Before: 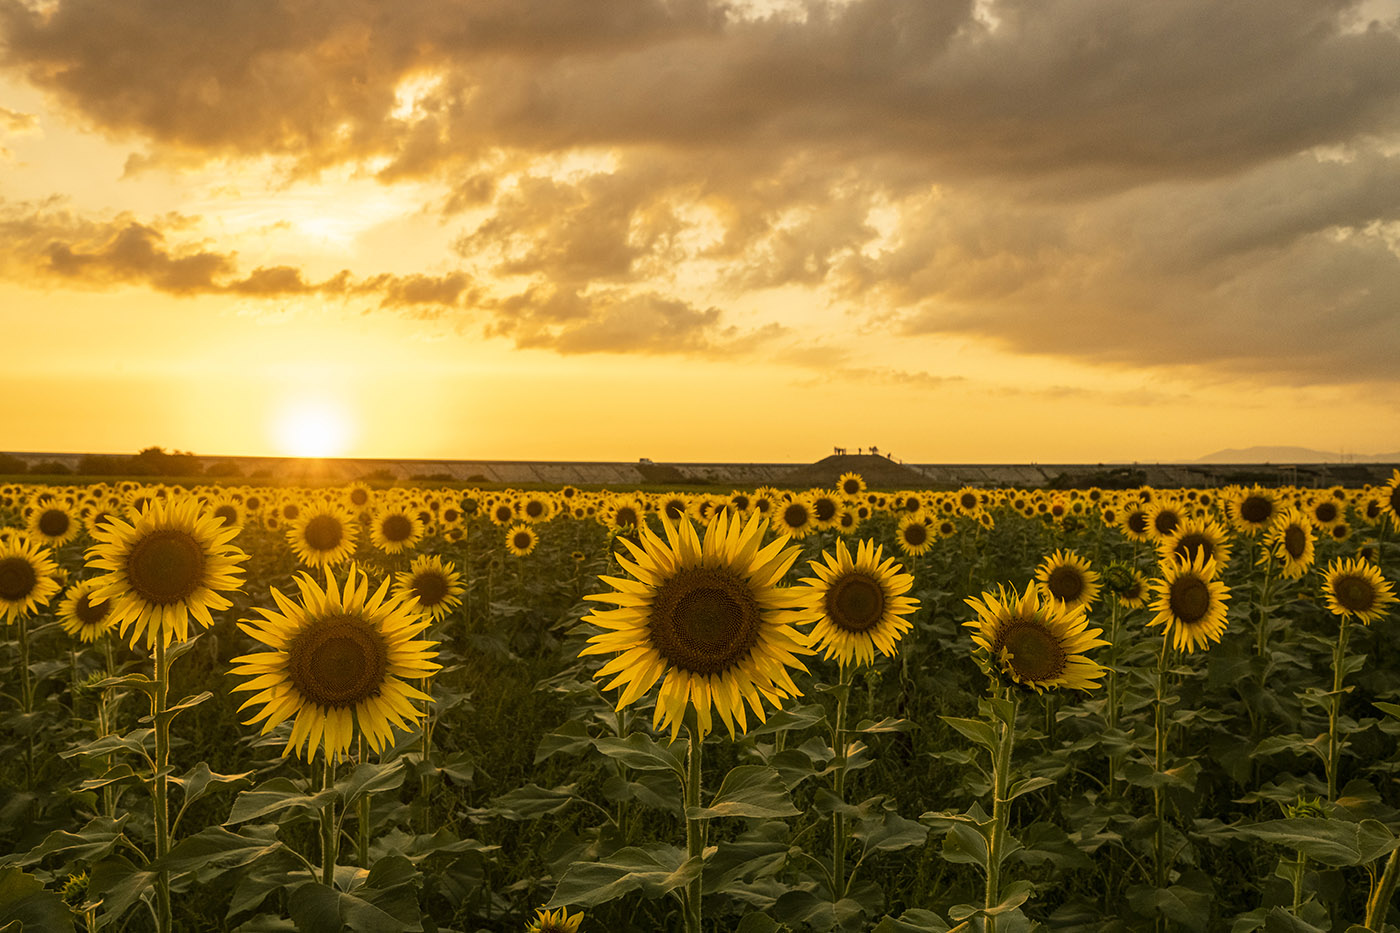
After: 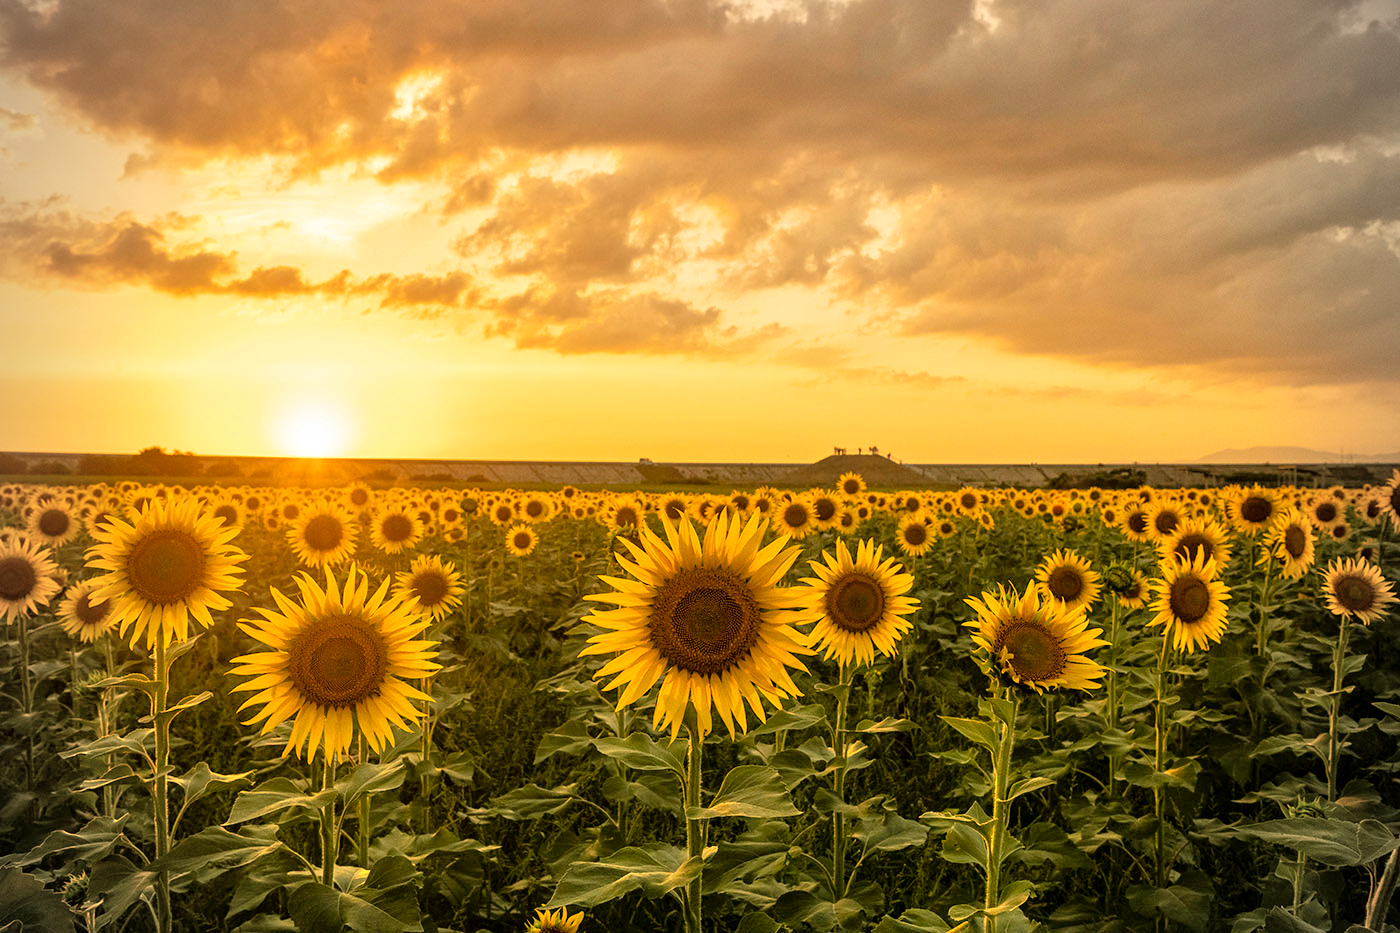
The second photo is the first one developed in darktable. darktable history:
tone equalizer: -7 EV 0.152 EV, -6 EV 0.599 EV, -5 EV 1.16 EV, -4 EV 1.33 EV, -3 EV 1.13 EV, -2 EV 0.6 EV, -1 EV 0.167 EV, mask exposure compensation -0.484 EV
vignetting: on, module defaults
